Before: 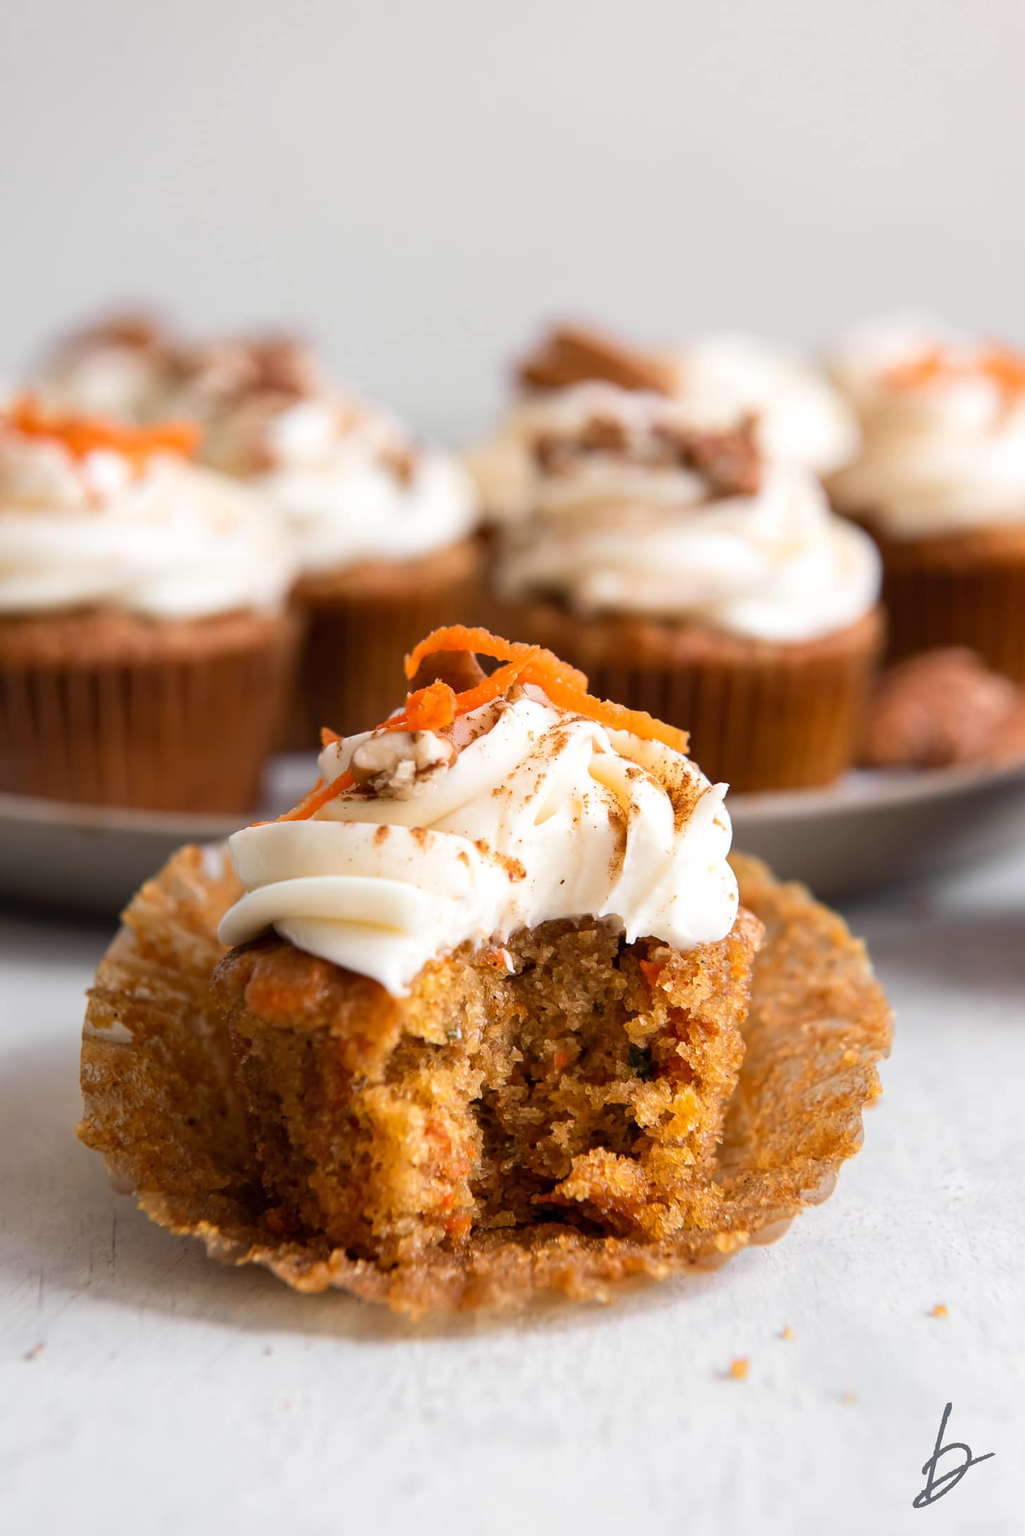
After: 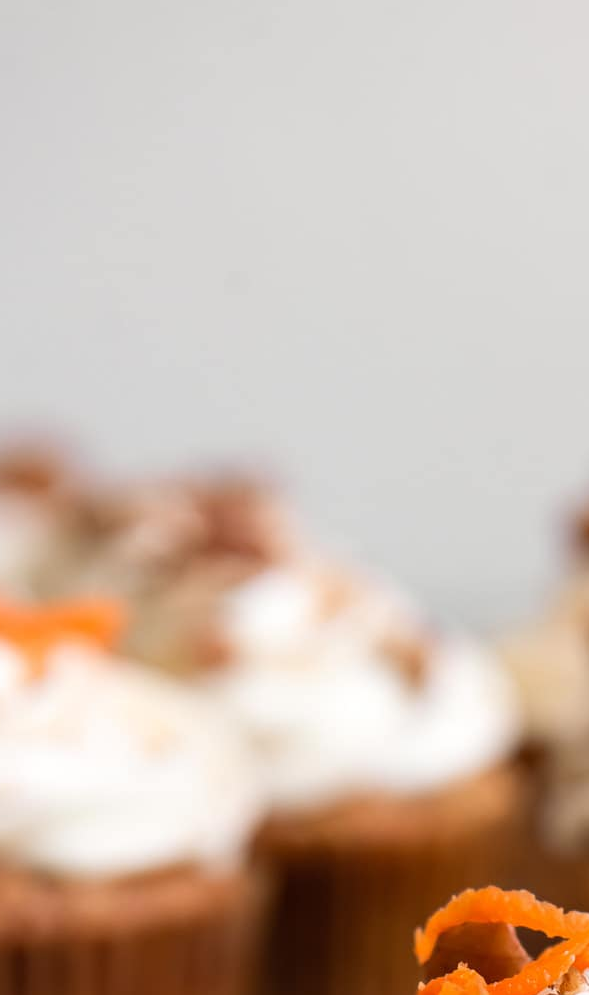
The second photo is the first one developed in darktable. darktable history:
crop and rotate: left 11.046%, top 0.08%, right 48.473%, bottom 54.295%
